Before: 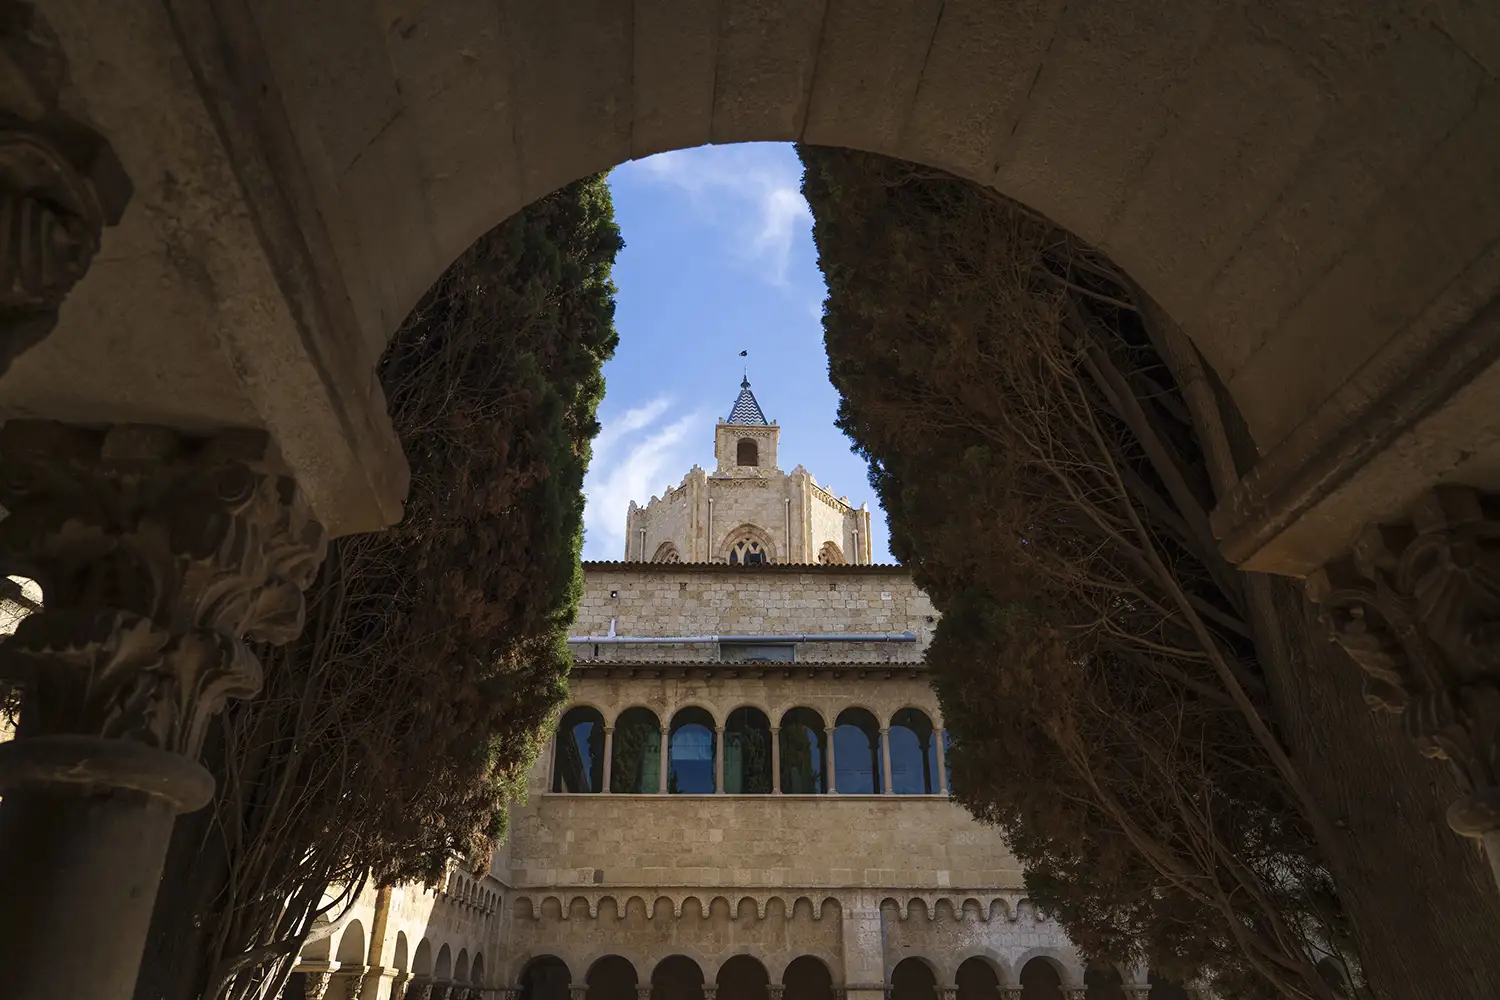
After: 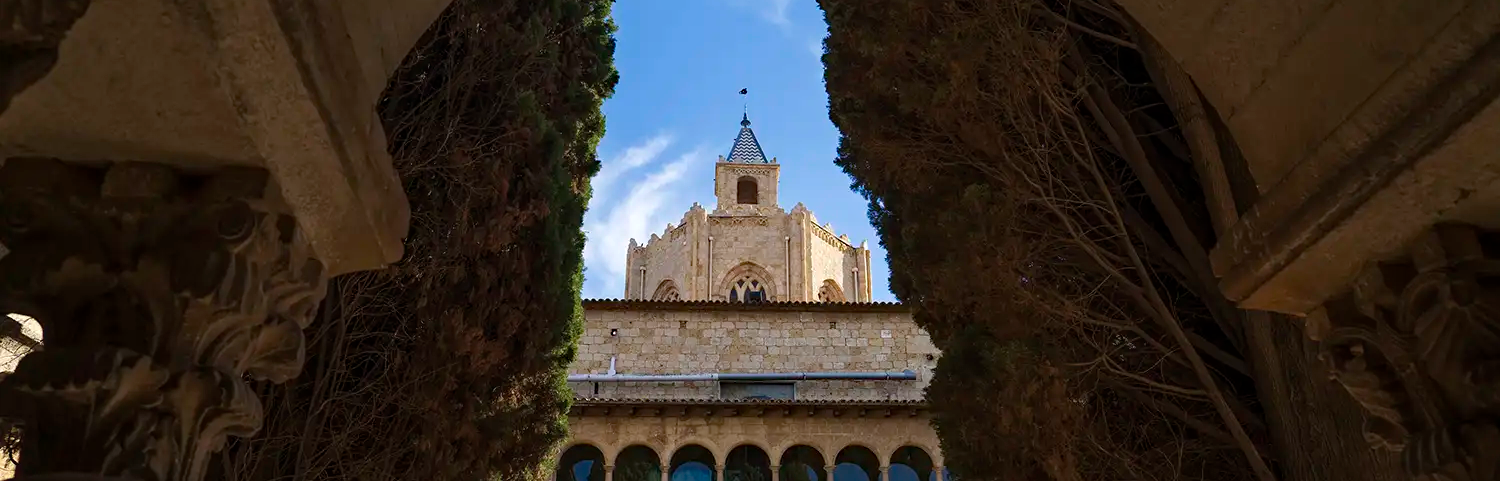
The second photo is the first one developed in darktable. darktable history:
haze removal: strength 0.29, distance 0.246, compatibility mode true, adaptive false
crop and rotate: top 26.219%, bottom 25.675%
